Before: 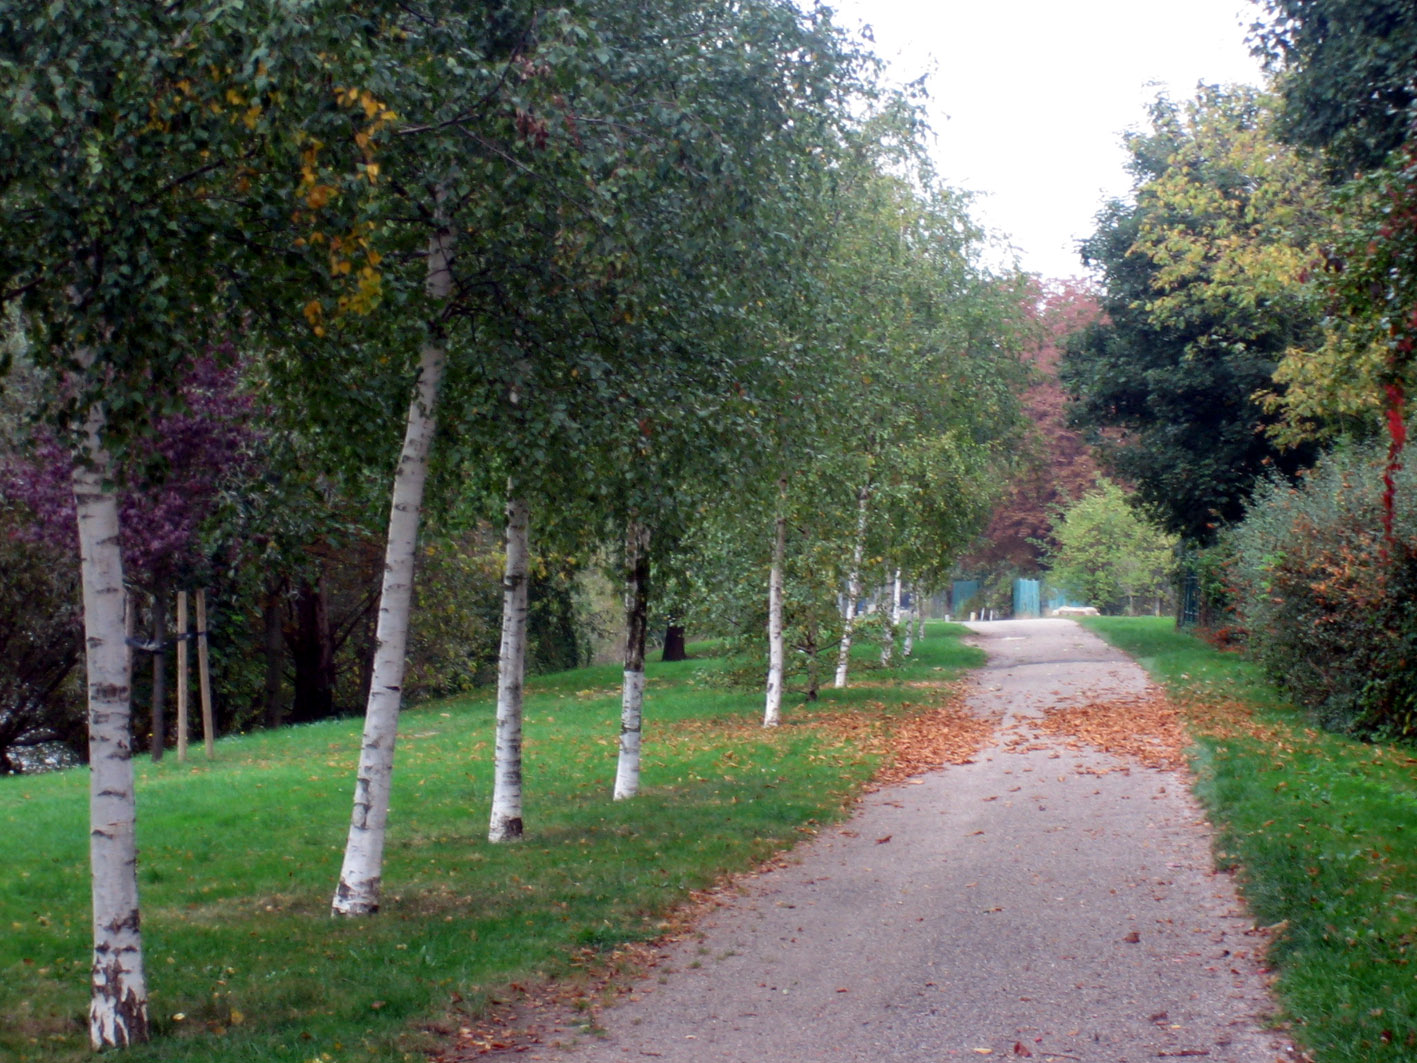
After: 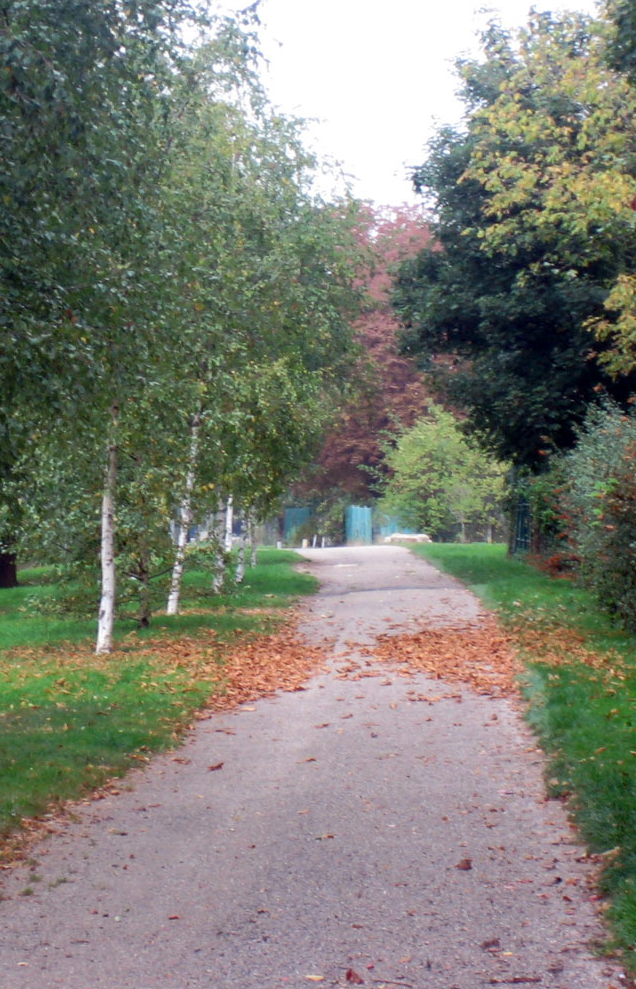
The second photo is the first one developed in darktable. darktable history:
crop: left 47.152%, top 6.951%, right 7.903%
tone curve: curves: ch0 [(0, 0) (0.003, 0.003) (0.011, 0.011) (0.025, 0.024) (0.044, 0.043) (0.069, 0.068) (0.1, 0.098) (0.136, 0.133) (0.177, 0.173) (0.224, 0.22) (0.277, 0.271) (0.335, 0.328) (0.399, 0.39) (0.468, 0.458) (0.543, 0.563) (0.623, 0.64) (0.709, 0.722) (0.801, 0.809) (0.898, 0.902) (1, 1)], color space Lab, linked channels, preserve colors none
